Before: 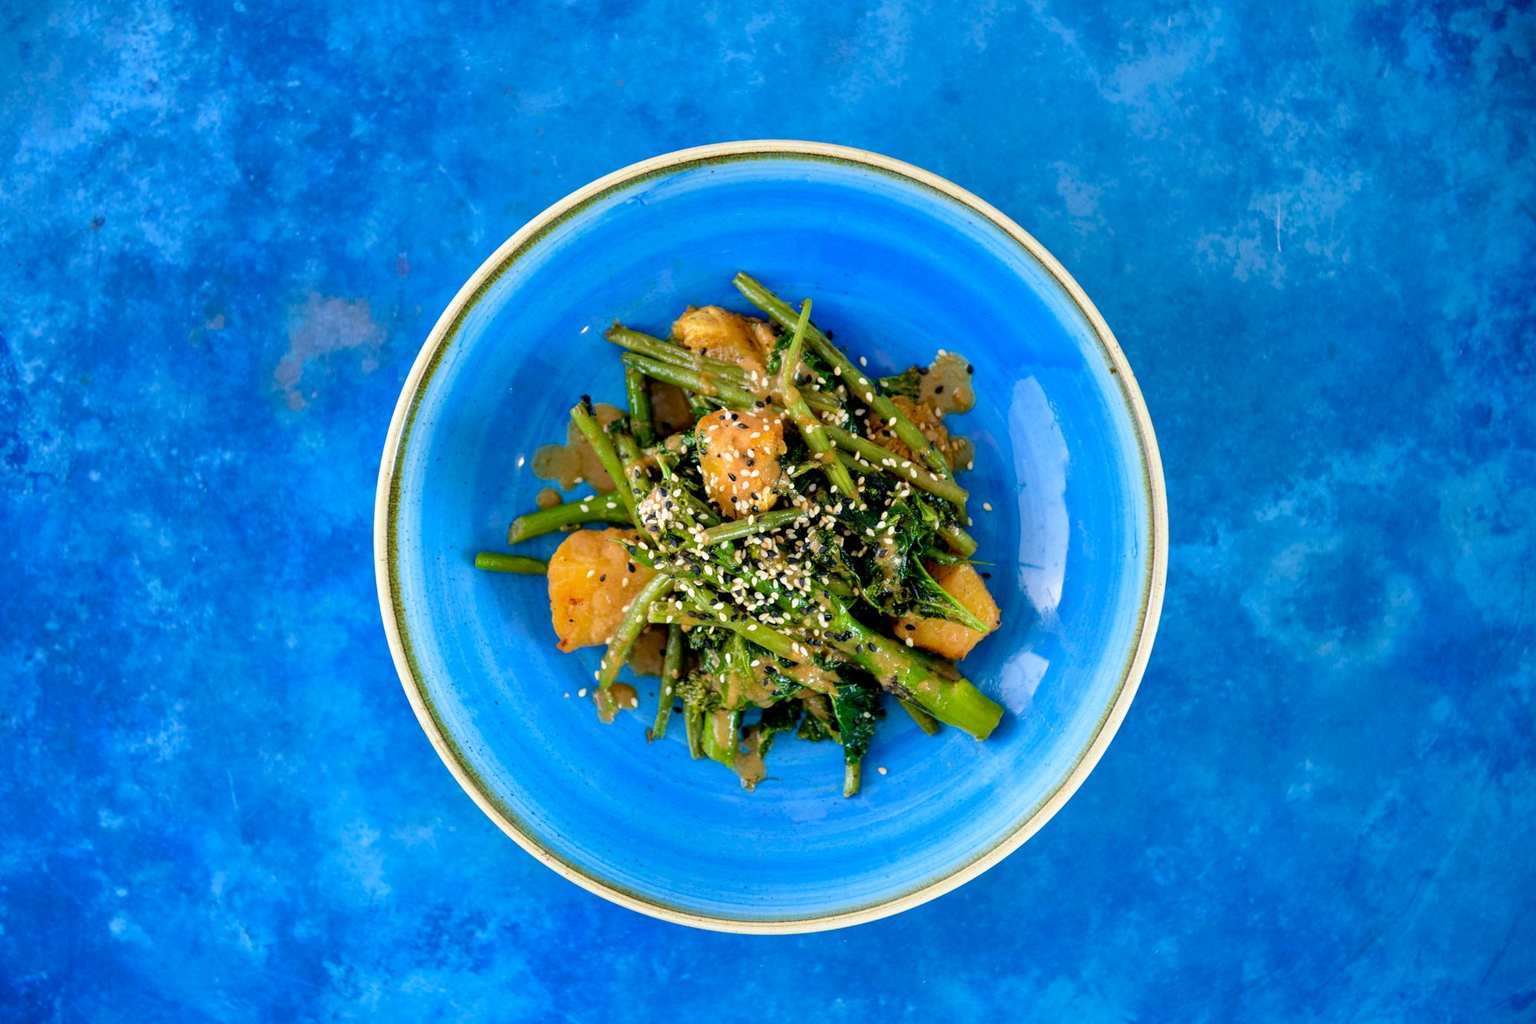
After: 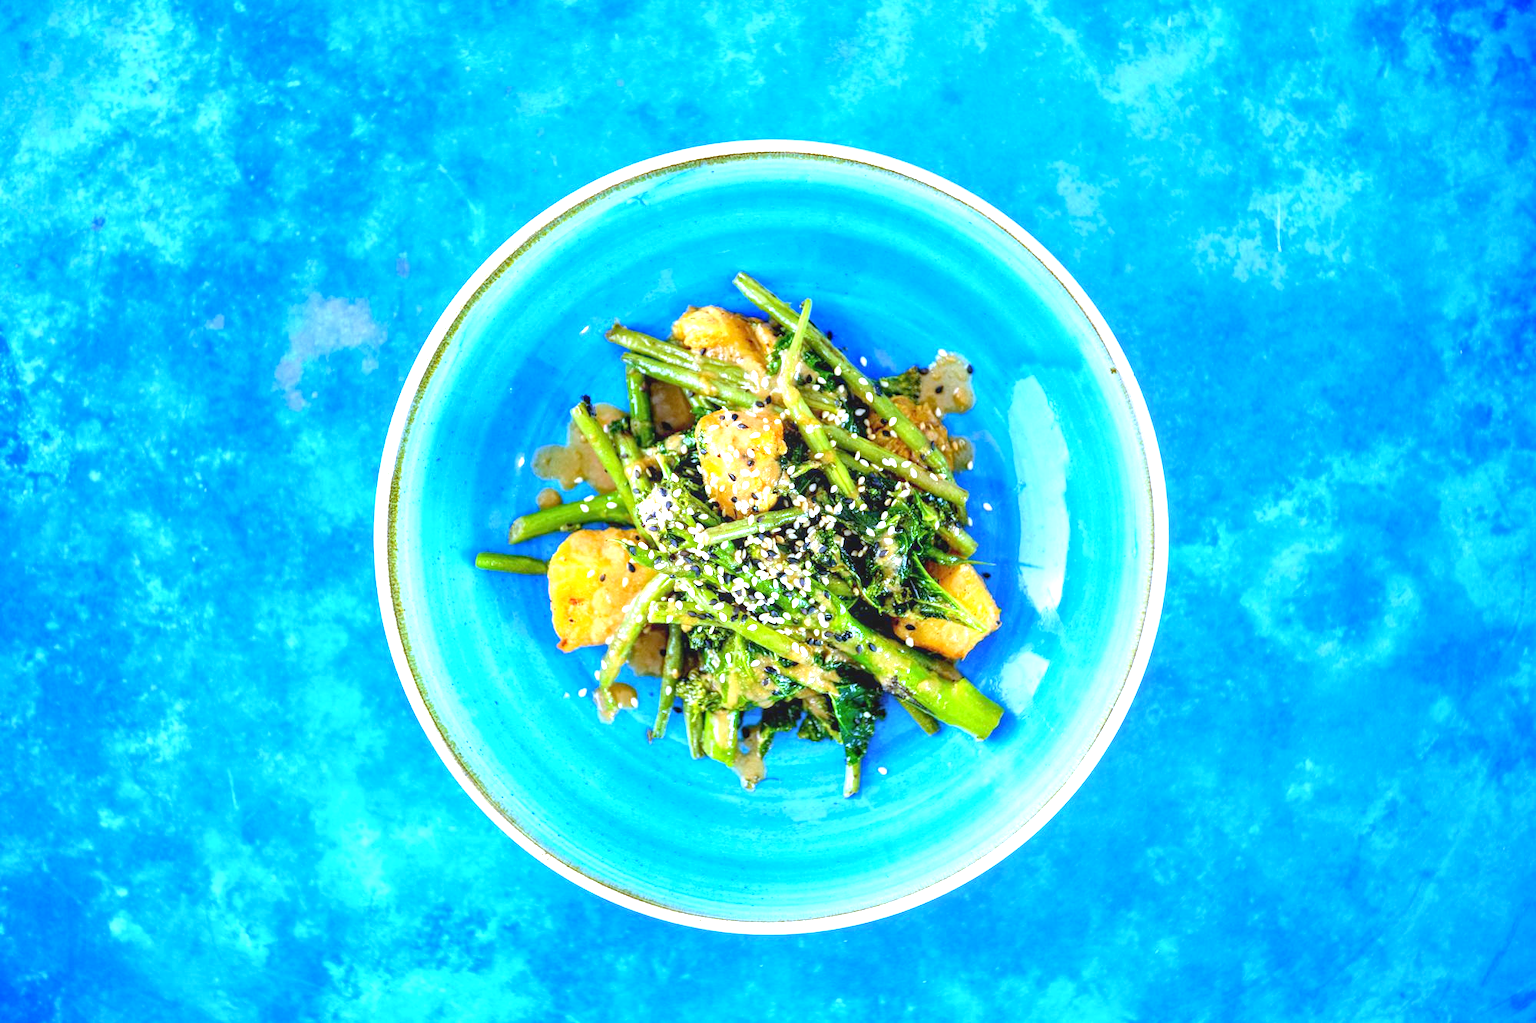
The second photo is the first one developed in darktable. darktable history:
exposure: black level correction 0, exposure 1.5 EV, compensate highlight preservation false
local contrast: detail 110%
levels: levels [0, 0.478, 1]
white balance: red 0.871, blue 1.249
